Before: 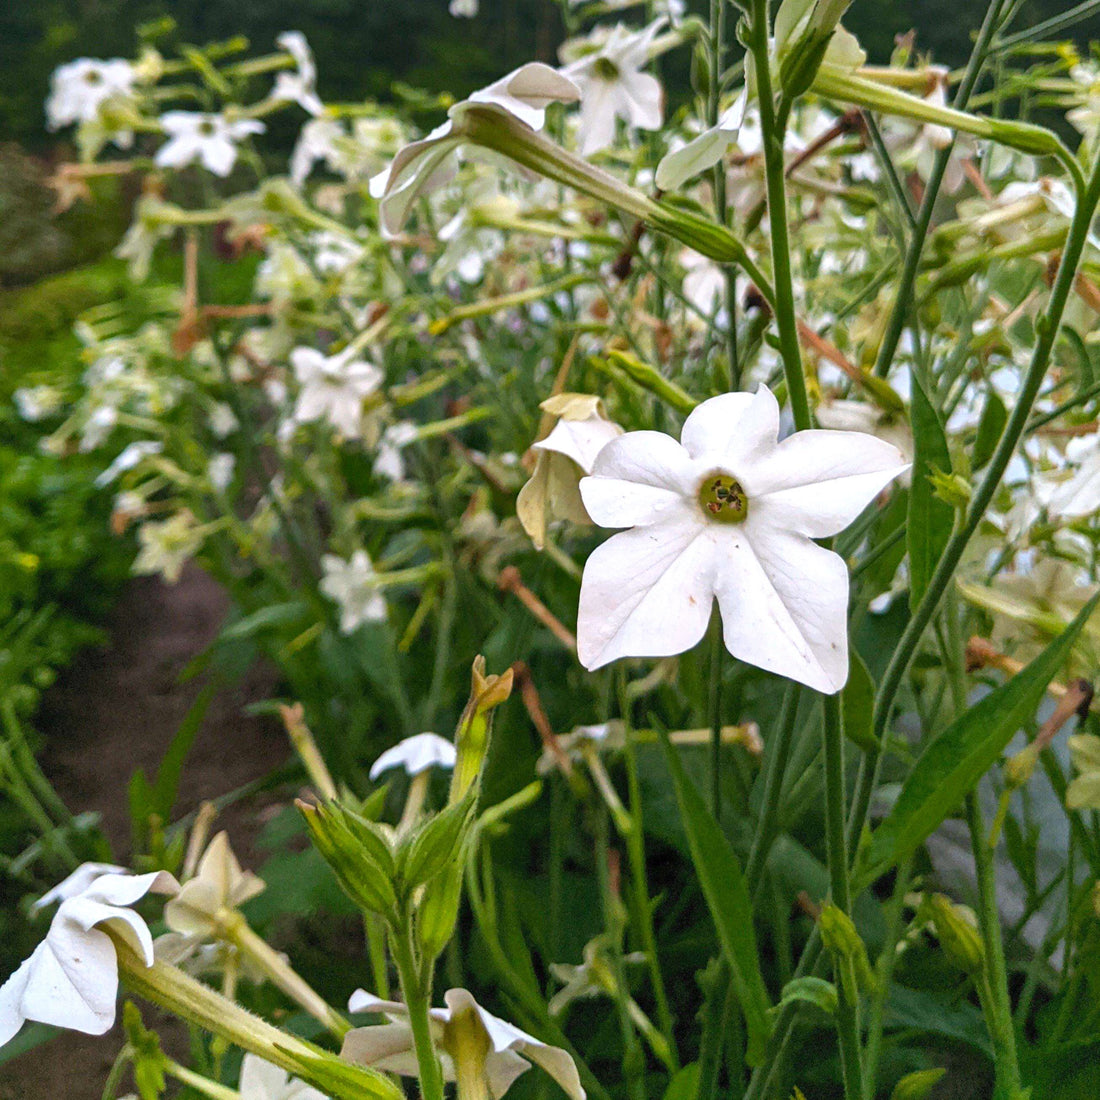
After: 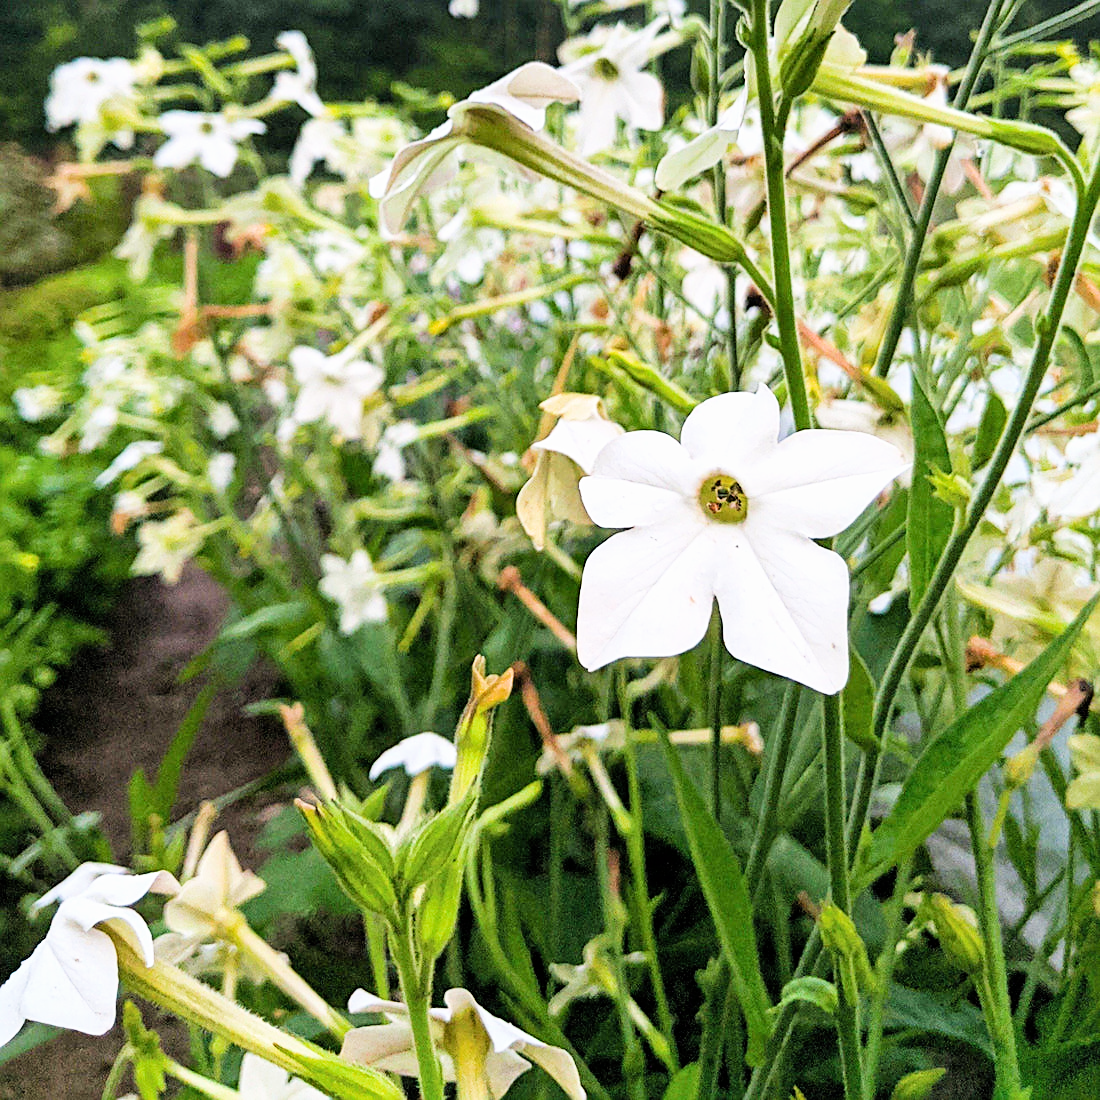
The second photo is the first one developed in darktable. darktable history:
sharpen: on, module defaults
exposure: black level correction 0, exposure 1.2 EV, compensate highlight preservation false
filmic rgb: black relative exposure -5 EV, hardness 2.88, contrast 1.3, highlights saturation mix -30%
